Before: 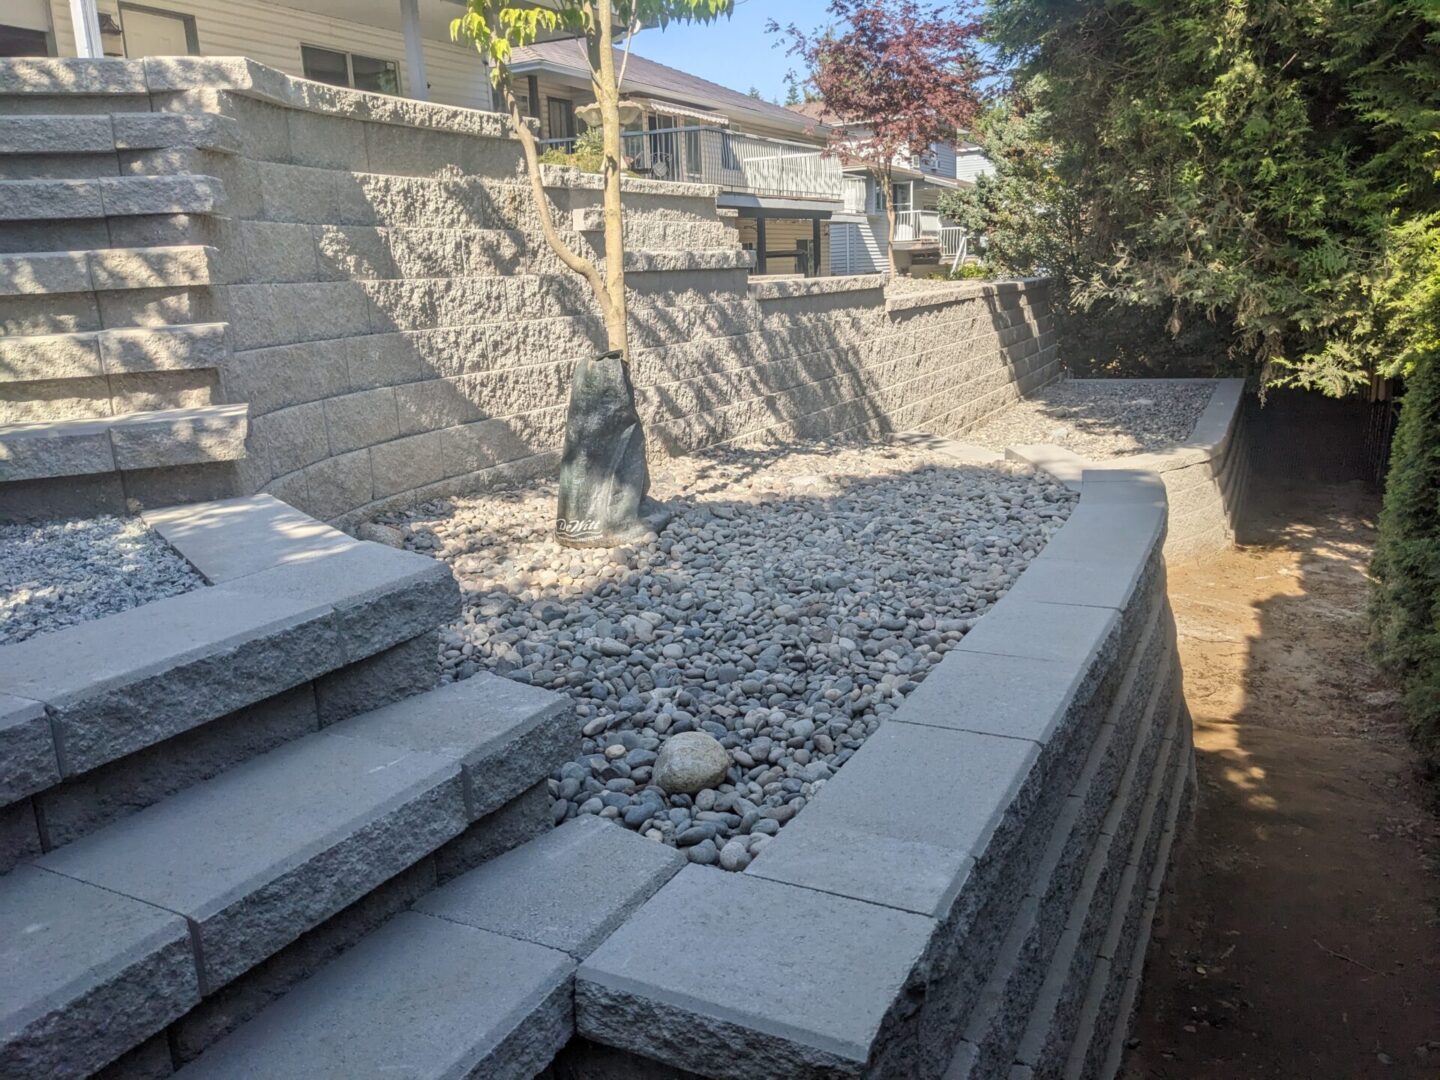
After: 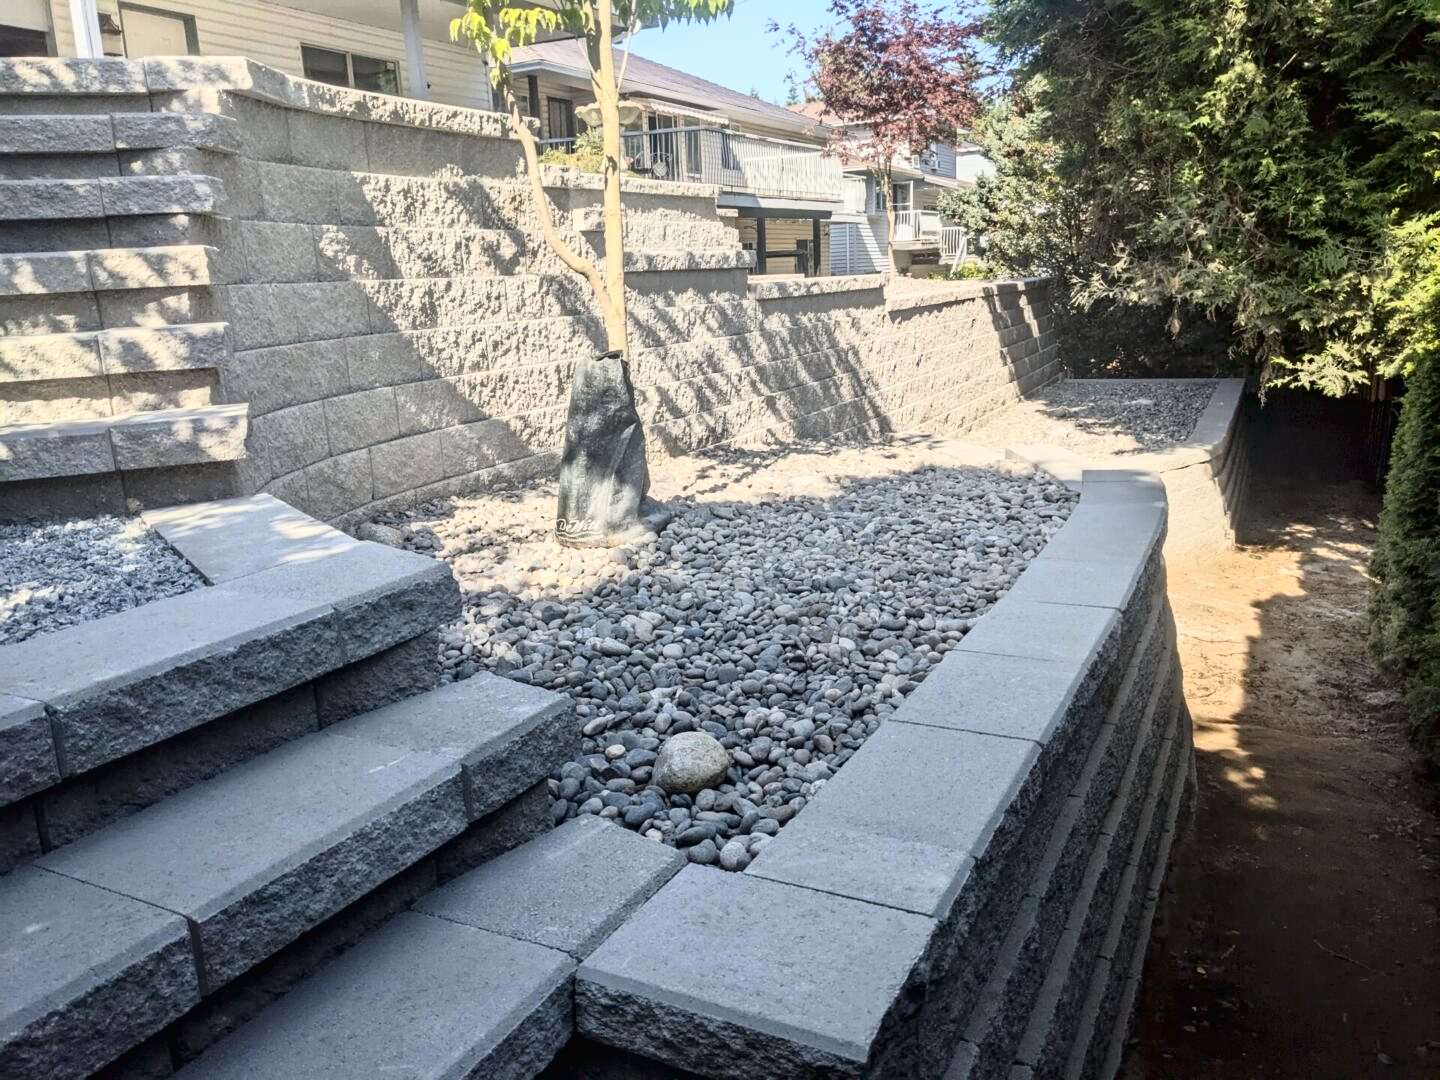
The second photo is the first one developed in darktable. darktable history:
tone curve: curves: ch0 [(0.016, 0.011) (0.084, 0.026) (0.469, 0.508) (0.721, 0.862) (1, 1)], color space Lab, independent channels, preserve colors none
